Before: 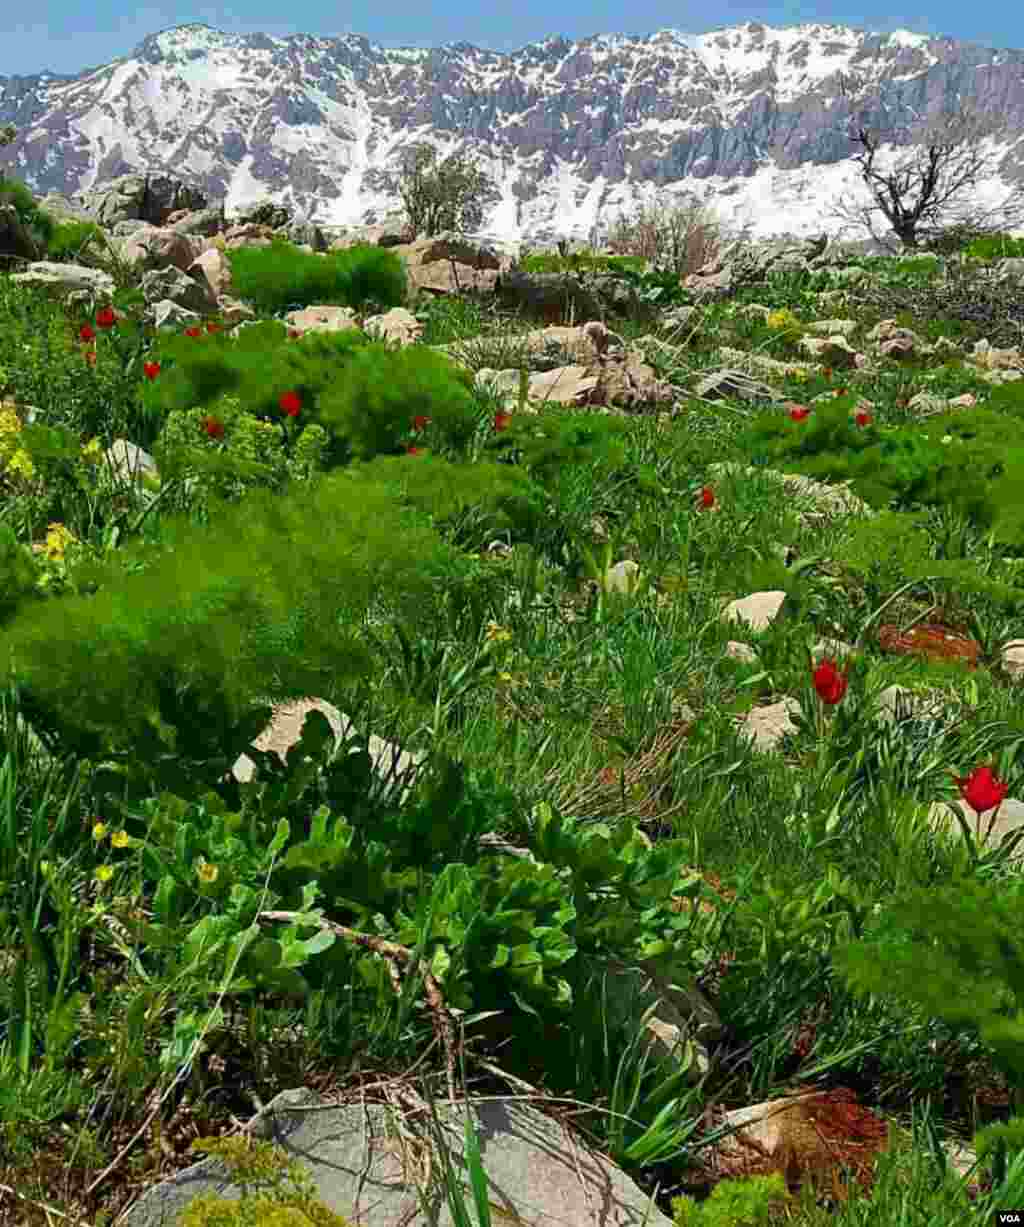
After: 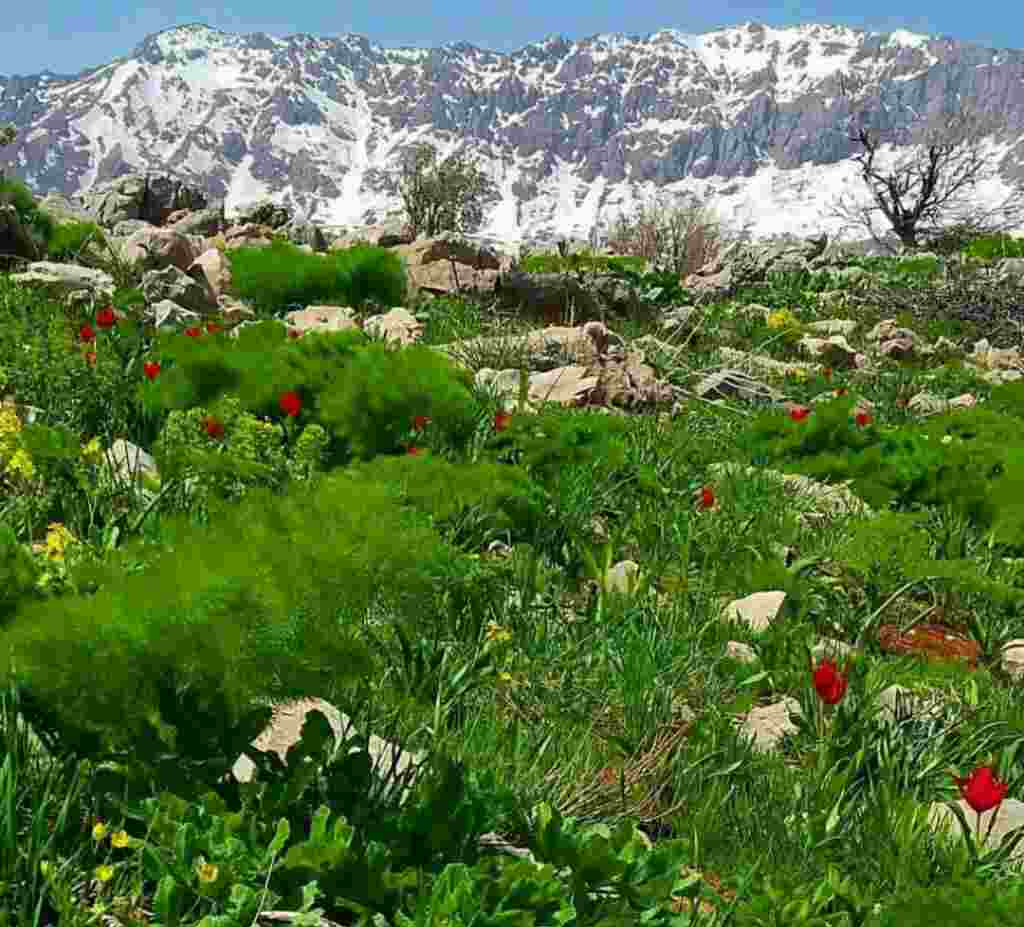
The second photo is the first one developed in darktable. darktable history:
crop: bottom 24.44%
